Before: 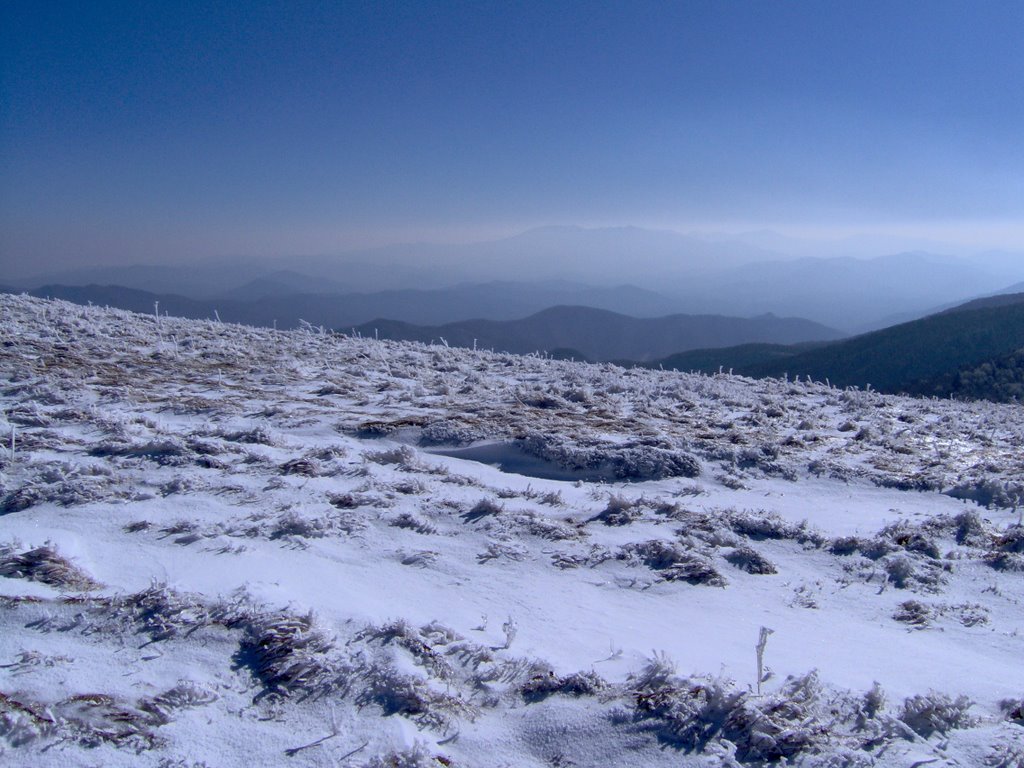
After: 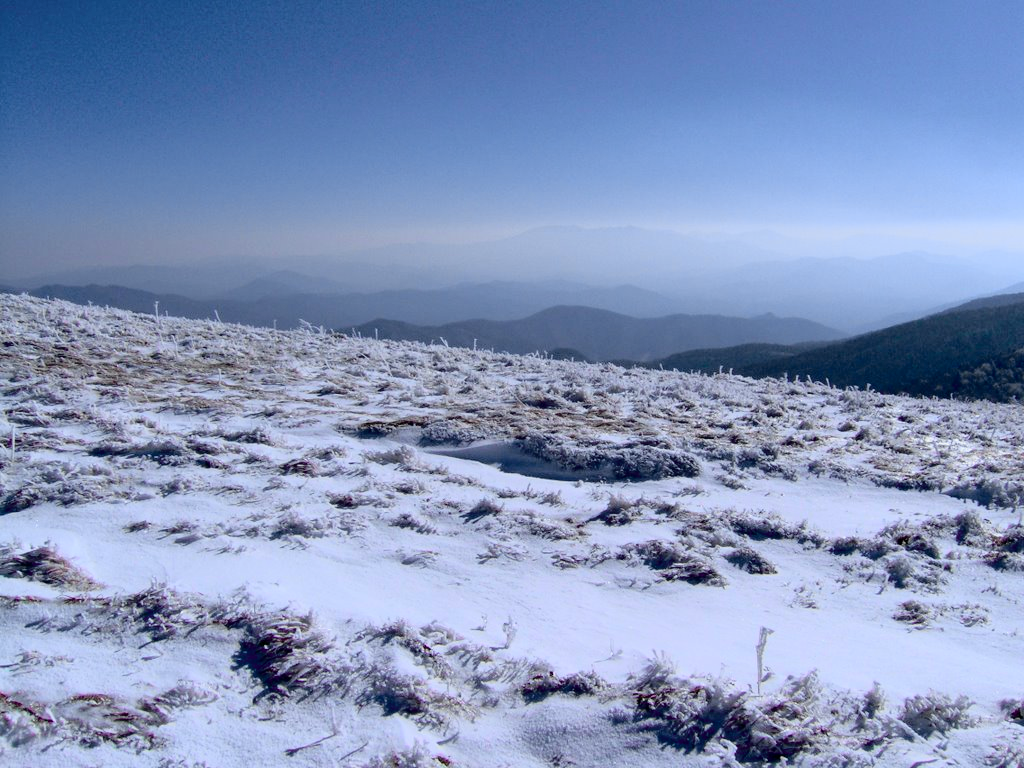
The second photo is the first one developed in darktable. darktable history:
tone curve: curves: ch0 [(0, 0) (0.135, 0.09) (0.326, 0.386) (0.489, 0.573) (0.663, 0.749) (0.854, 0.897) (1, 0.974)]; ch1 [(0, 0) (0.366, 0.367) (0.475, 0.453) (0.494, 0.493) (0.504, 0.497) (0.544, 0.569) (0.562, 0.605) (0.622, 0.694) (1, 1)]; ch2 [(0, 0) (0.333, 0.346) (0.375, 0.375) (0.424, 0.43) (0.476, 0.492) (0.502, 0.503) (0.533, 0.534) (0.572, 0.603) (0.605, 0.656) (0.641, 0.709) (1, 1)], color space Lab, independent channels, preserve colors none
